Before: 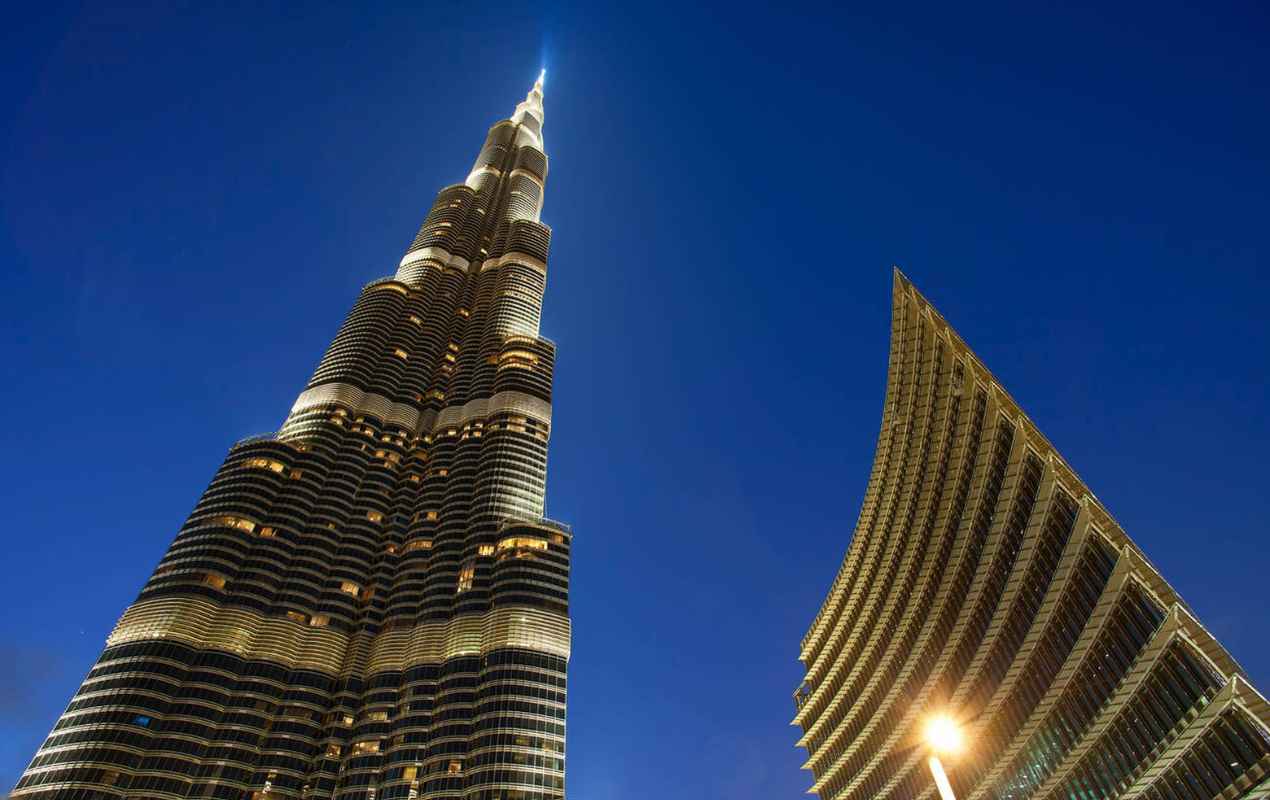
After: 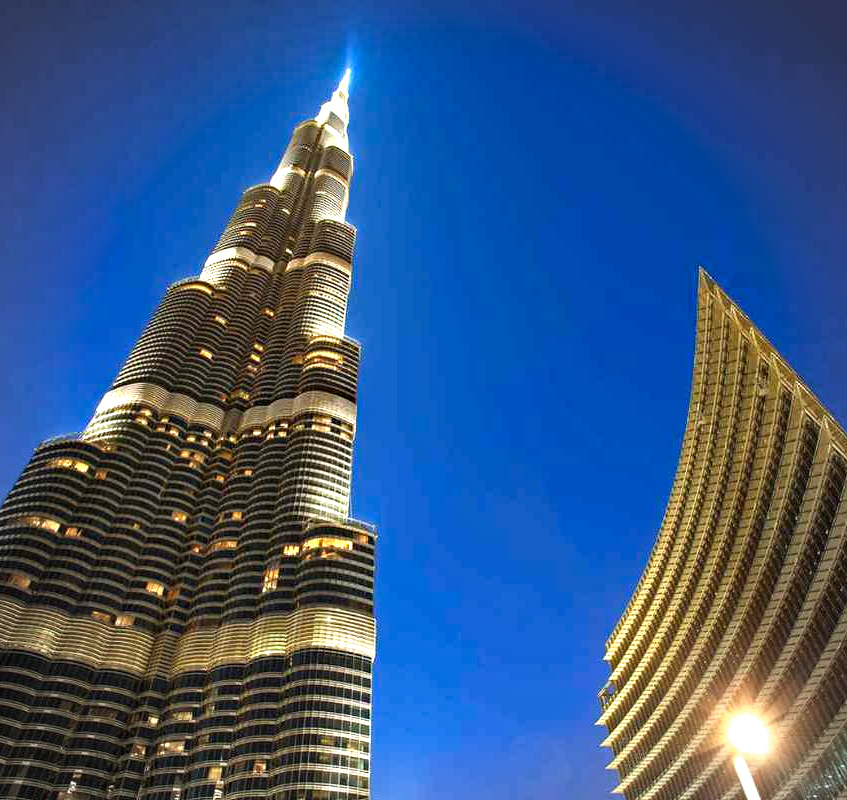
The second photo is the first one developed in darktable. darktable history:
crop and rotate: left 15.446%, right 17.836%
haze removal: strength 0.29, distance 0.25, compatibility mode true, adaptive false
vignetting: unbound false
exposure: black level correction 0, exposure 1.1 EV, compensate exposure bias true, compensate highlight preservation false
